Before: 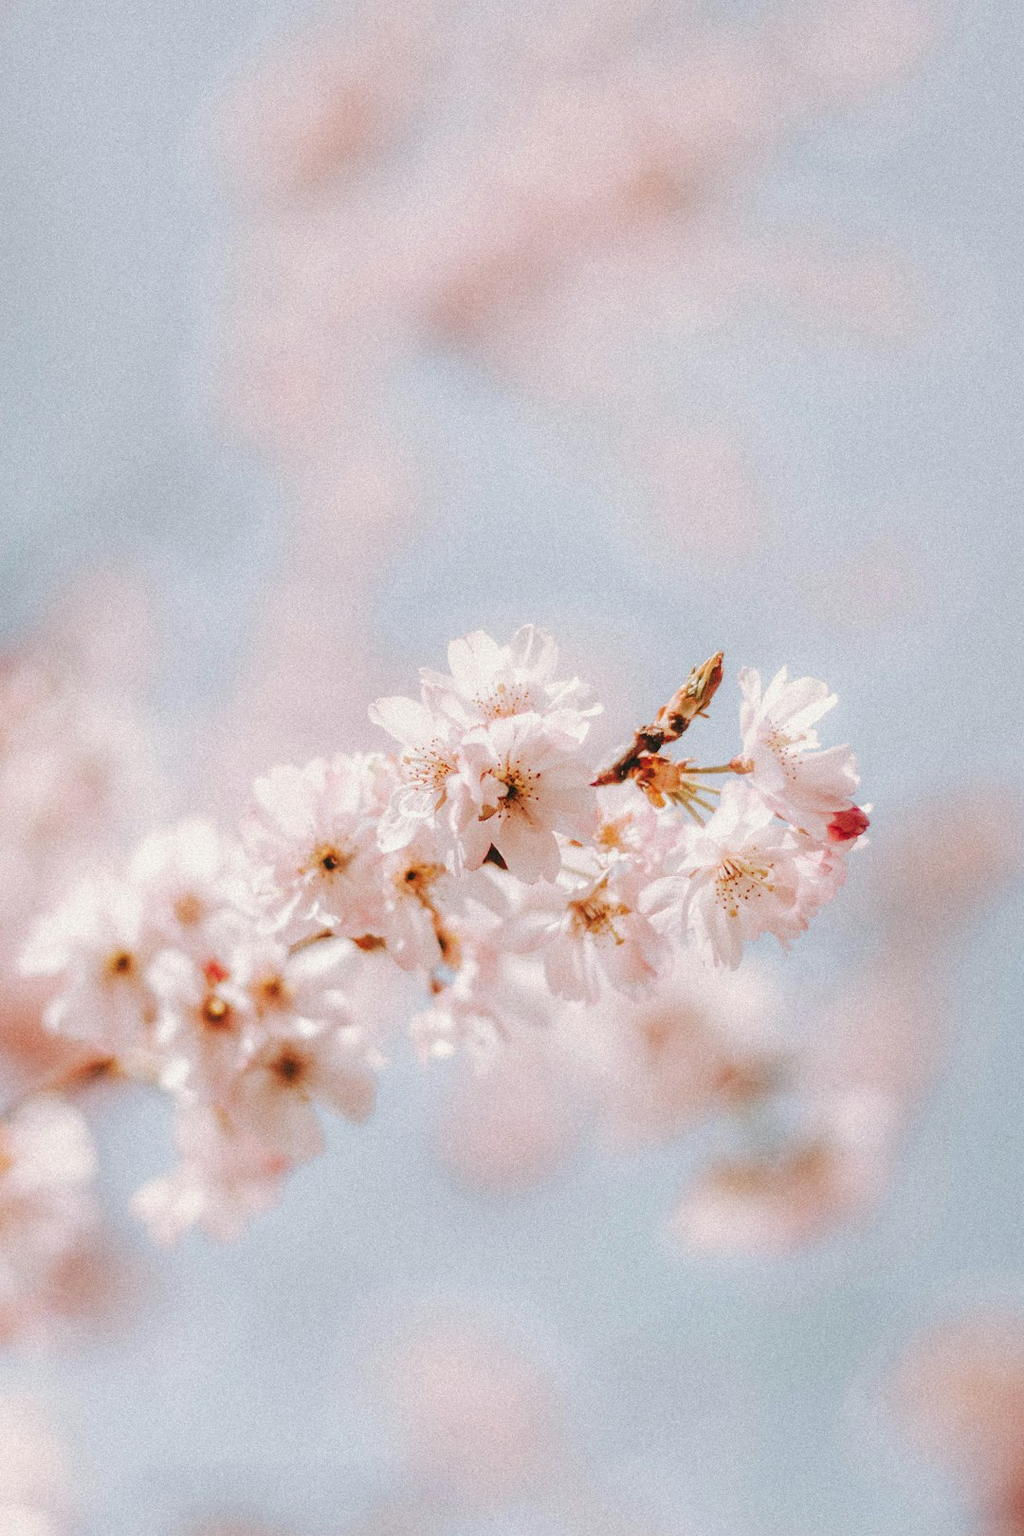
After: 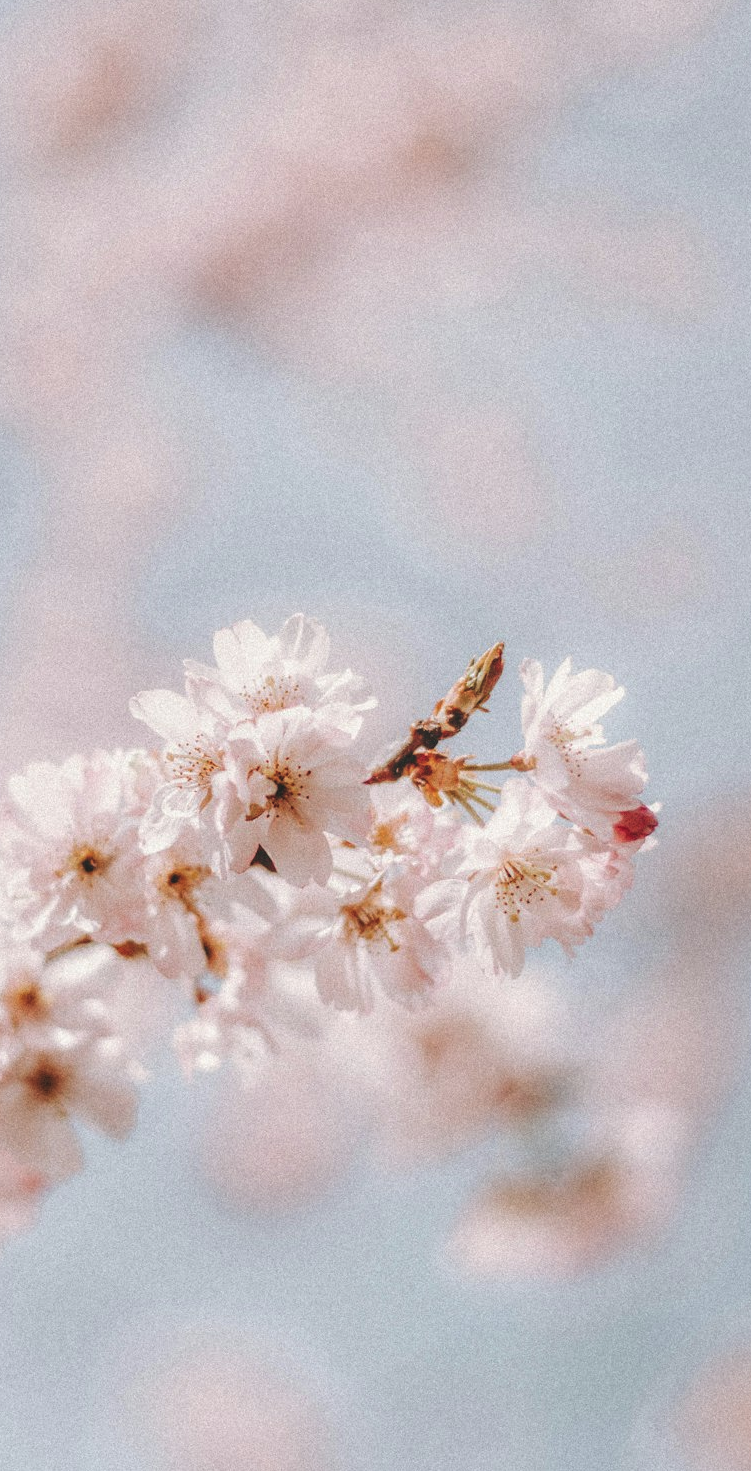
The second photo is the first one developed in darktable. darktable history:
local contrast: detail 130%
crop and rotate: left 24.034%, top 2.838%, right 6.406%, bottom 6.299%
exposure: black level correction -0.025, exposure -0.117 EV, compensate highlight preservation false
